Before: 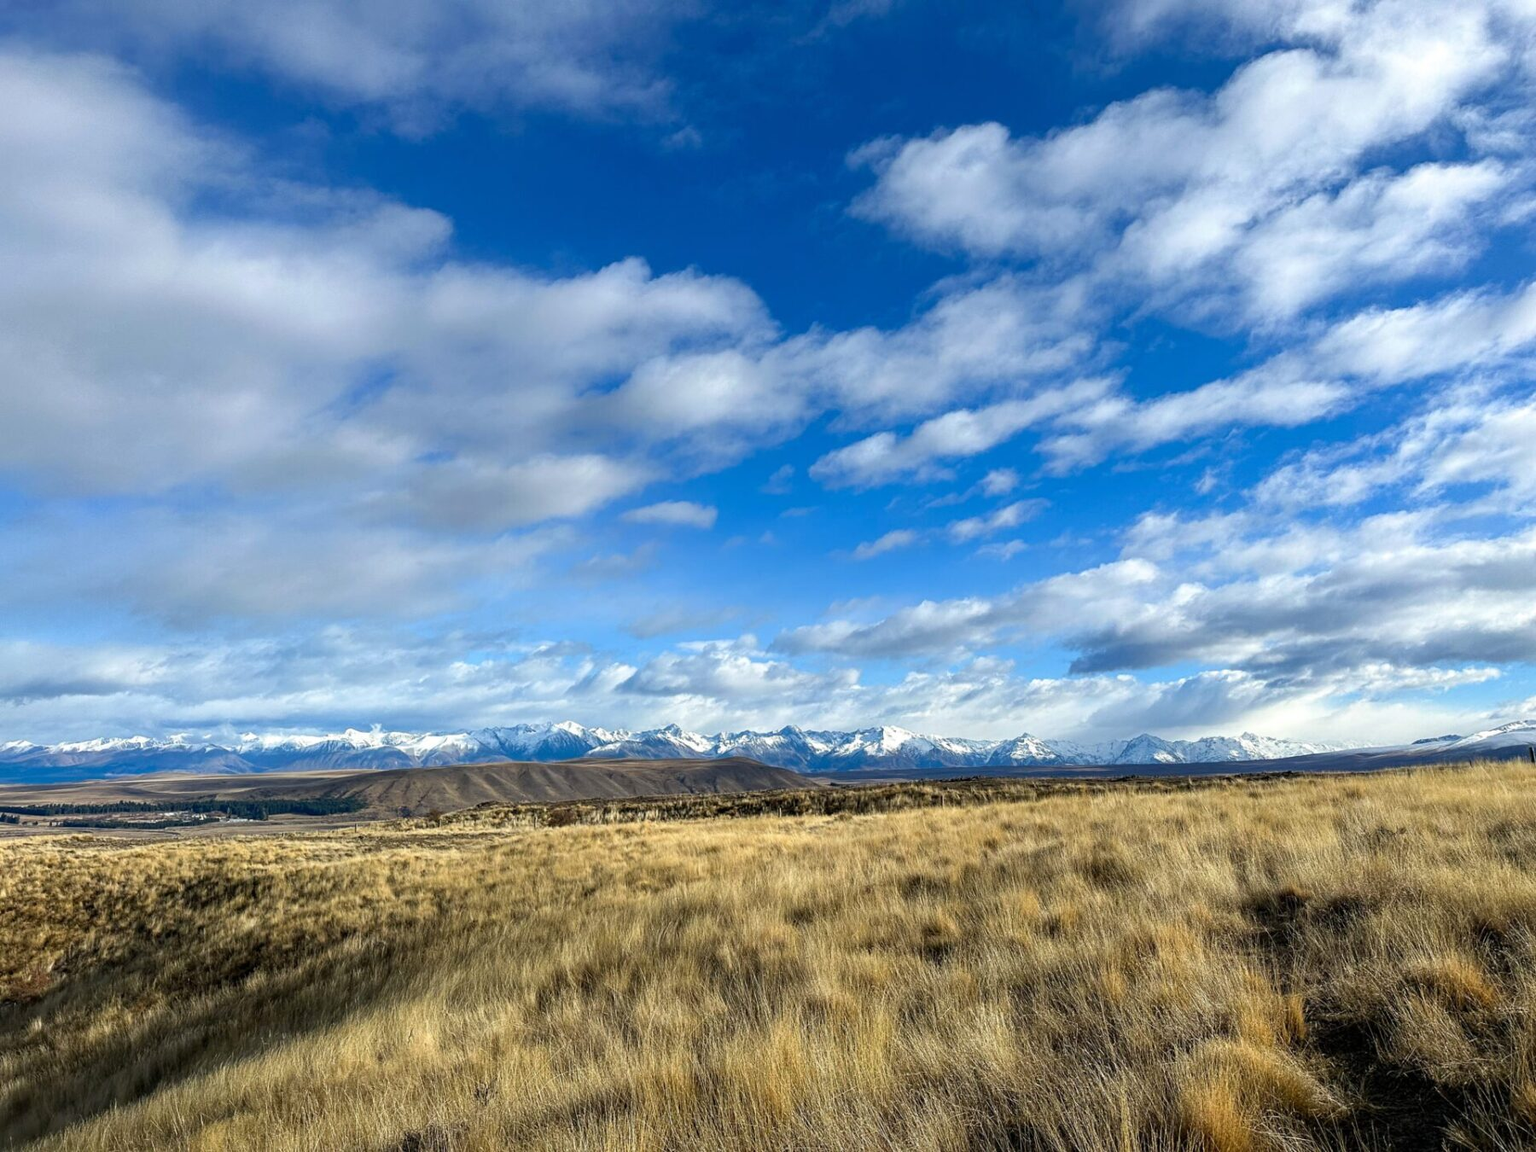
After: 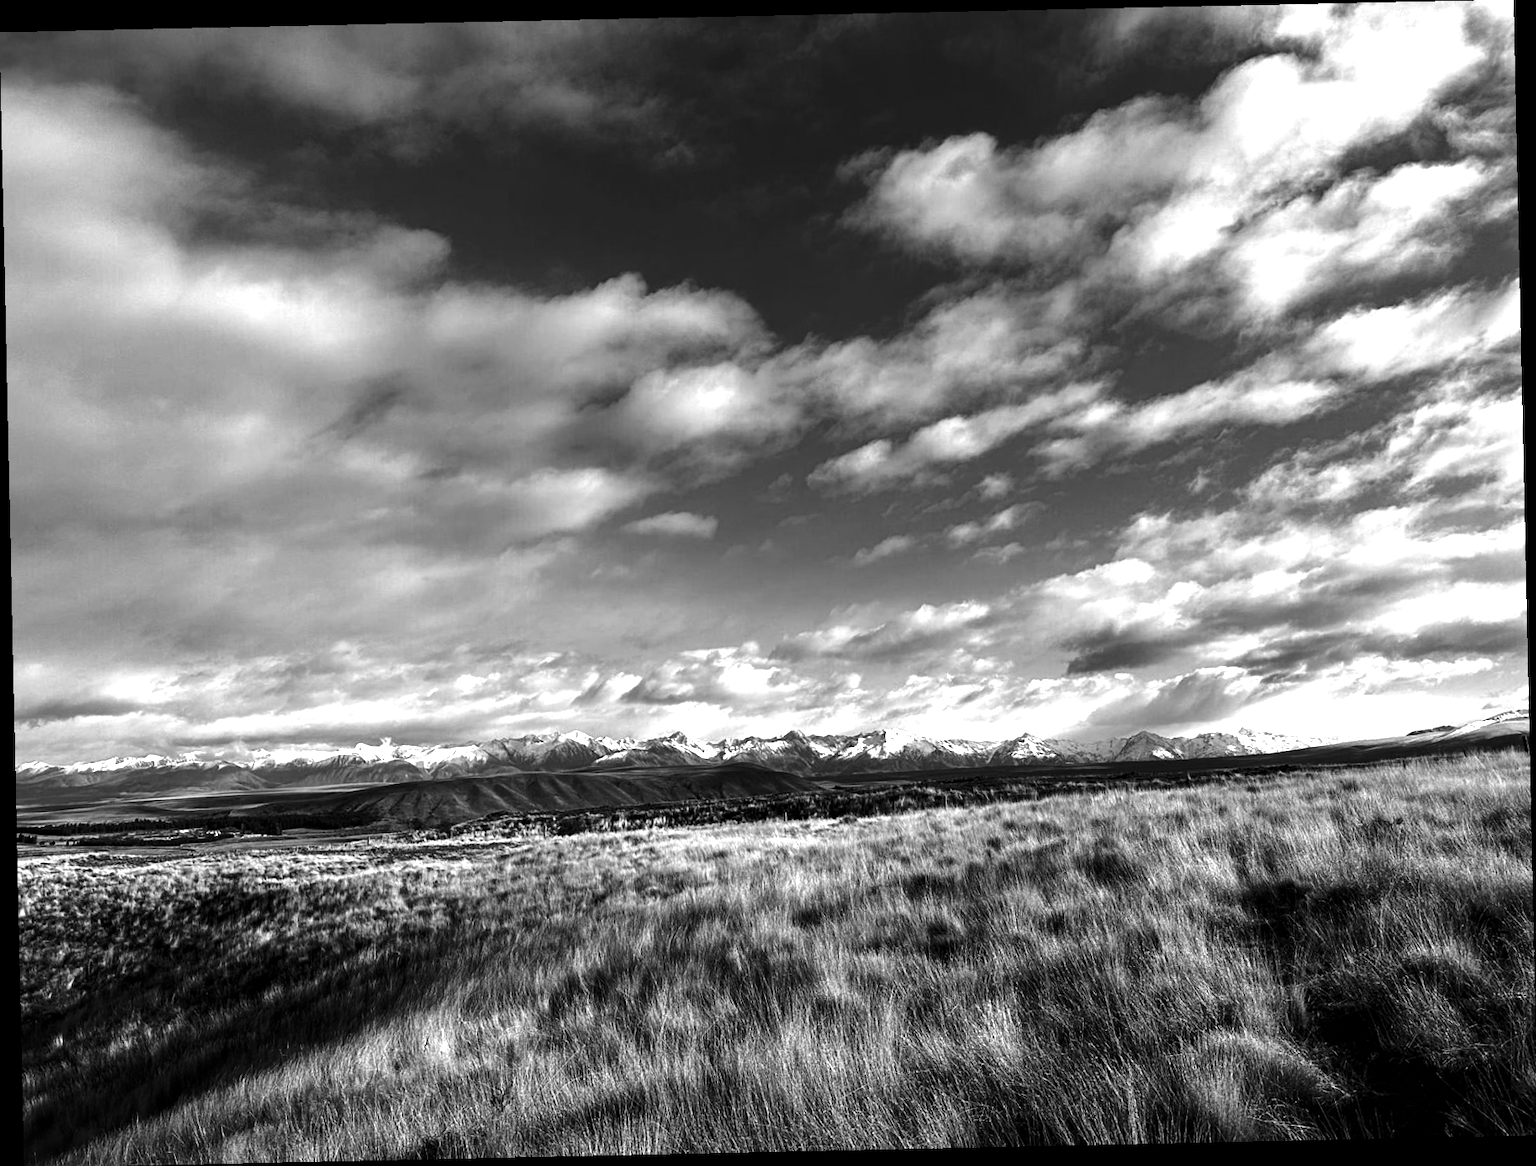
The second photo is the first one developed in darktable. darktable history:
tone equalizer: -8 EV -0.75 EV, -7 EV -0.7 EV, -6 EV -0.6 EV, -5 EV -0.4 EV, -3 EV 0.4 EV, -2 EV 0.6 EV, -1 EV 0.7 EV, +0 EV 0.75 EV, edges refinement/feathering 500, mask exposure compensation -1.57 EV, preserve details no
rotate and perspective: rotation -1.24°, automatic cropping off
color balance rgb: linear chroma grading › global chroma 15%, perceptual saturation grading › global saturation 30%
contrast brightness saturation: saturation -0.05
monochrome: a 32, b 64, size 2.3
white balance: red 1.004, blue 1.024
levels: levels [0, 0.618, 1]
